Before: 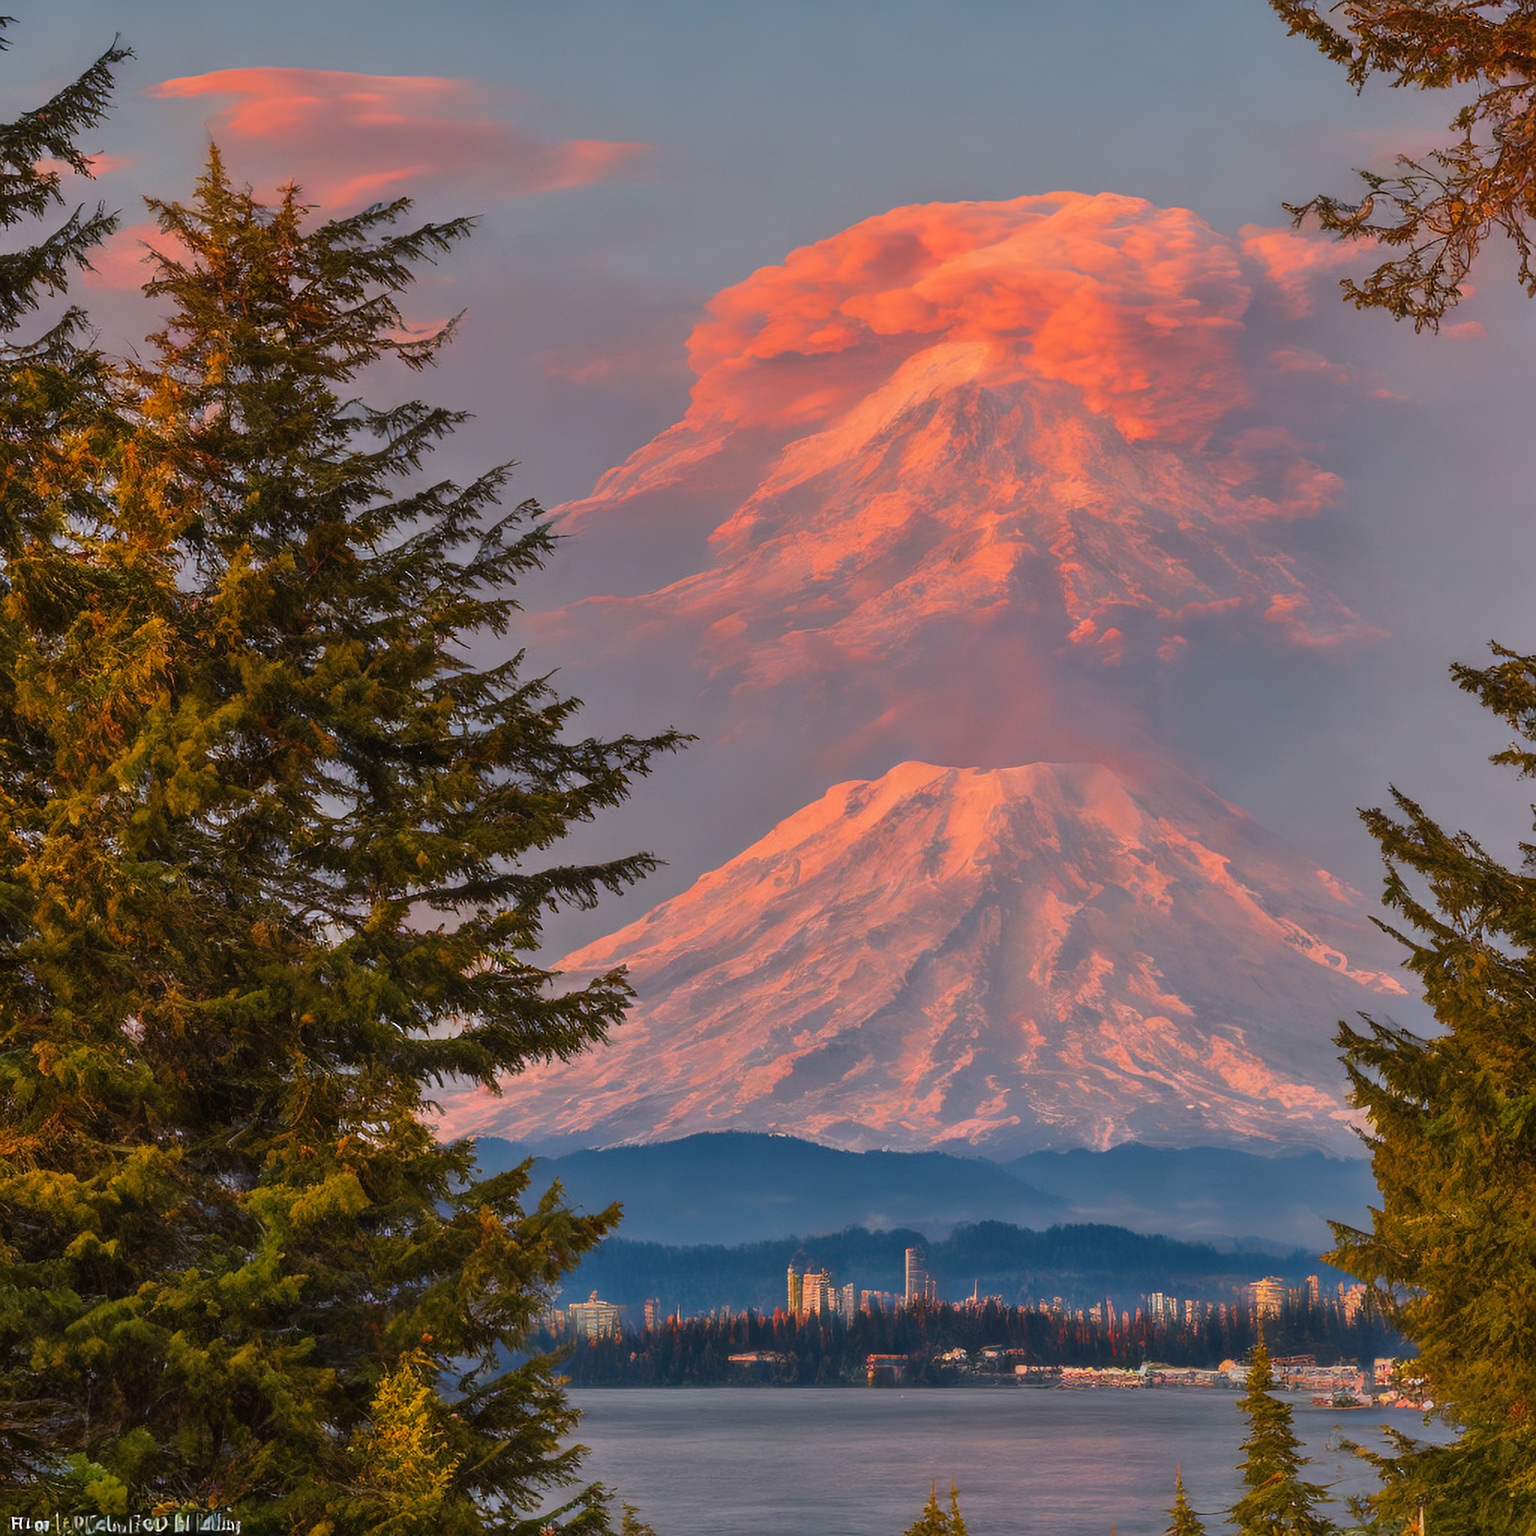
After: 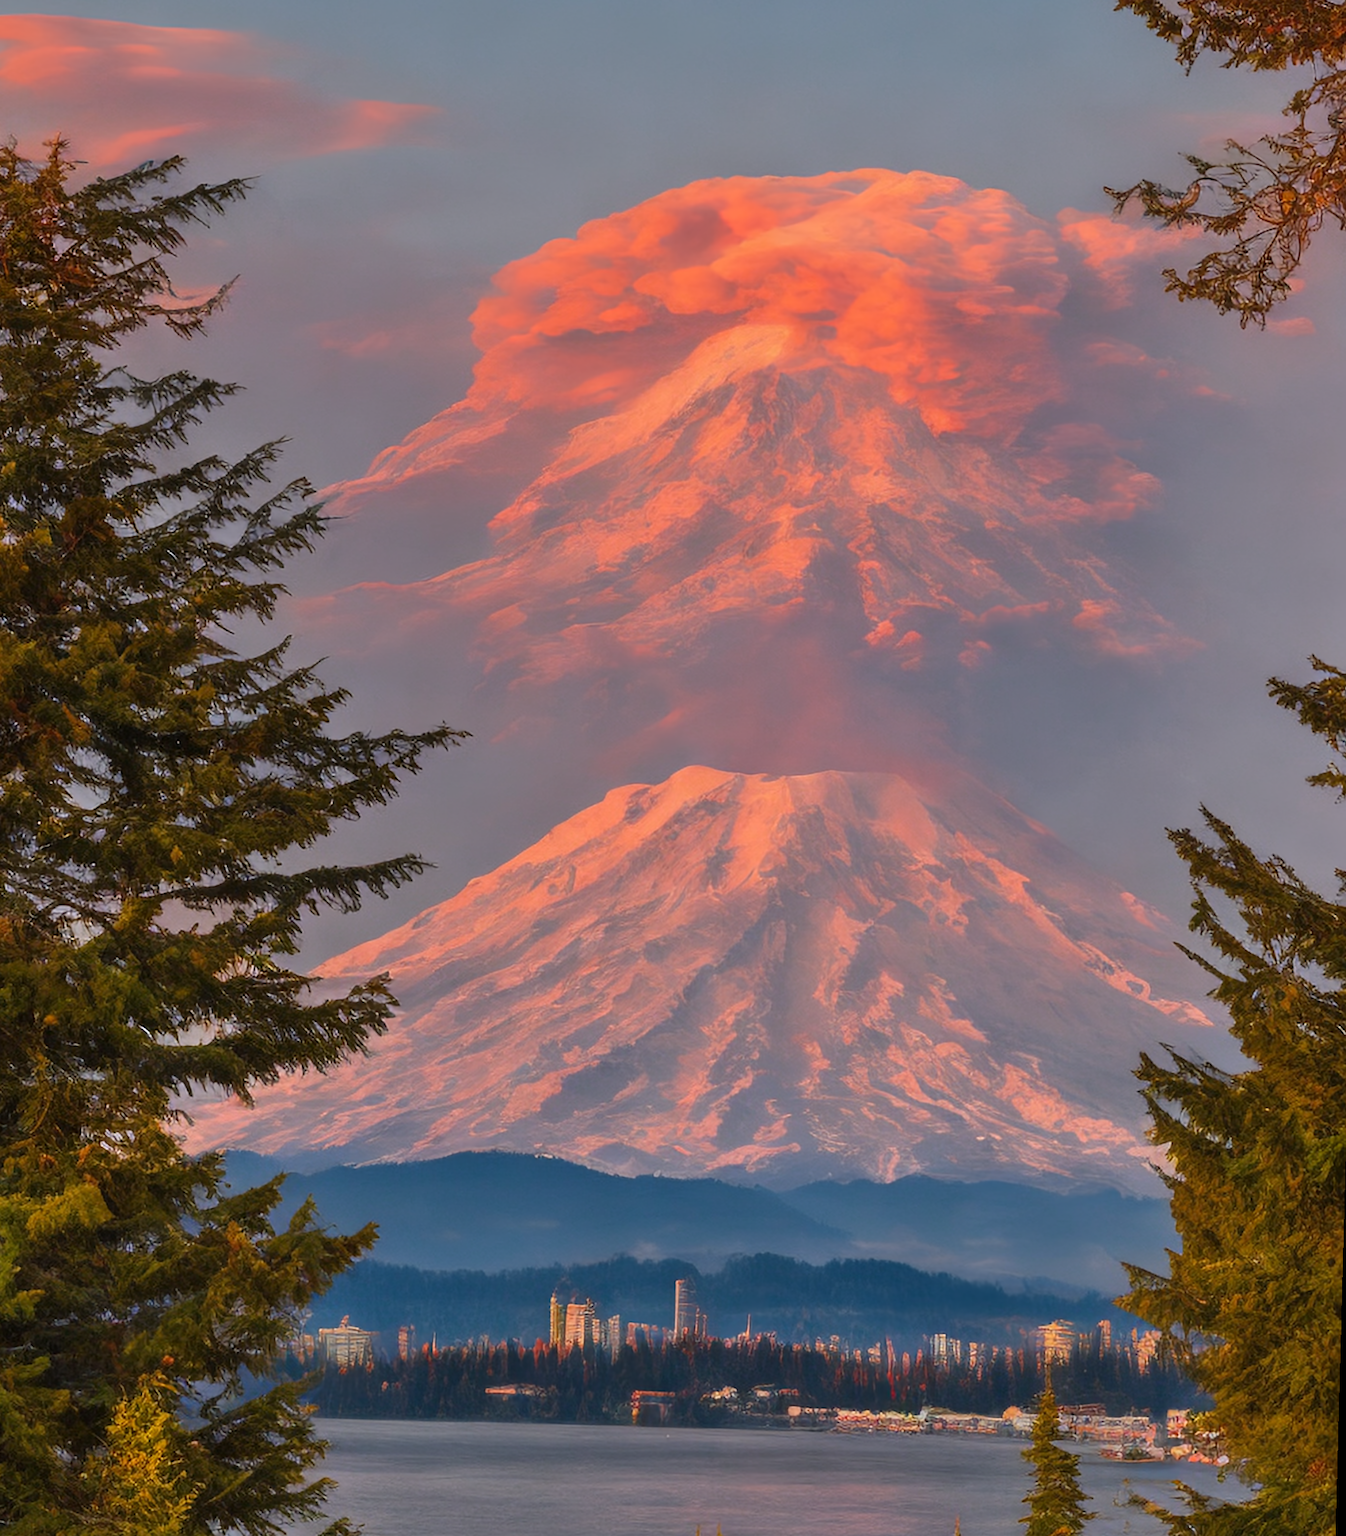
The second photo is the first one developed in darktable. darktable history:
rotate and perspective: rotation 1.57°, crop left 0.018, crop right 0.982, crop top 0.039, crop bottom 0.961
crop: left 16.145%
